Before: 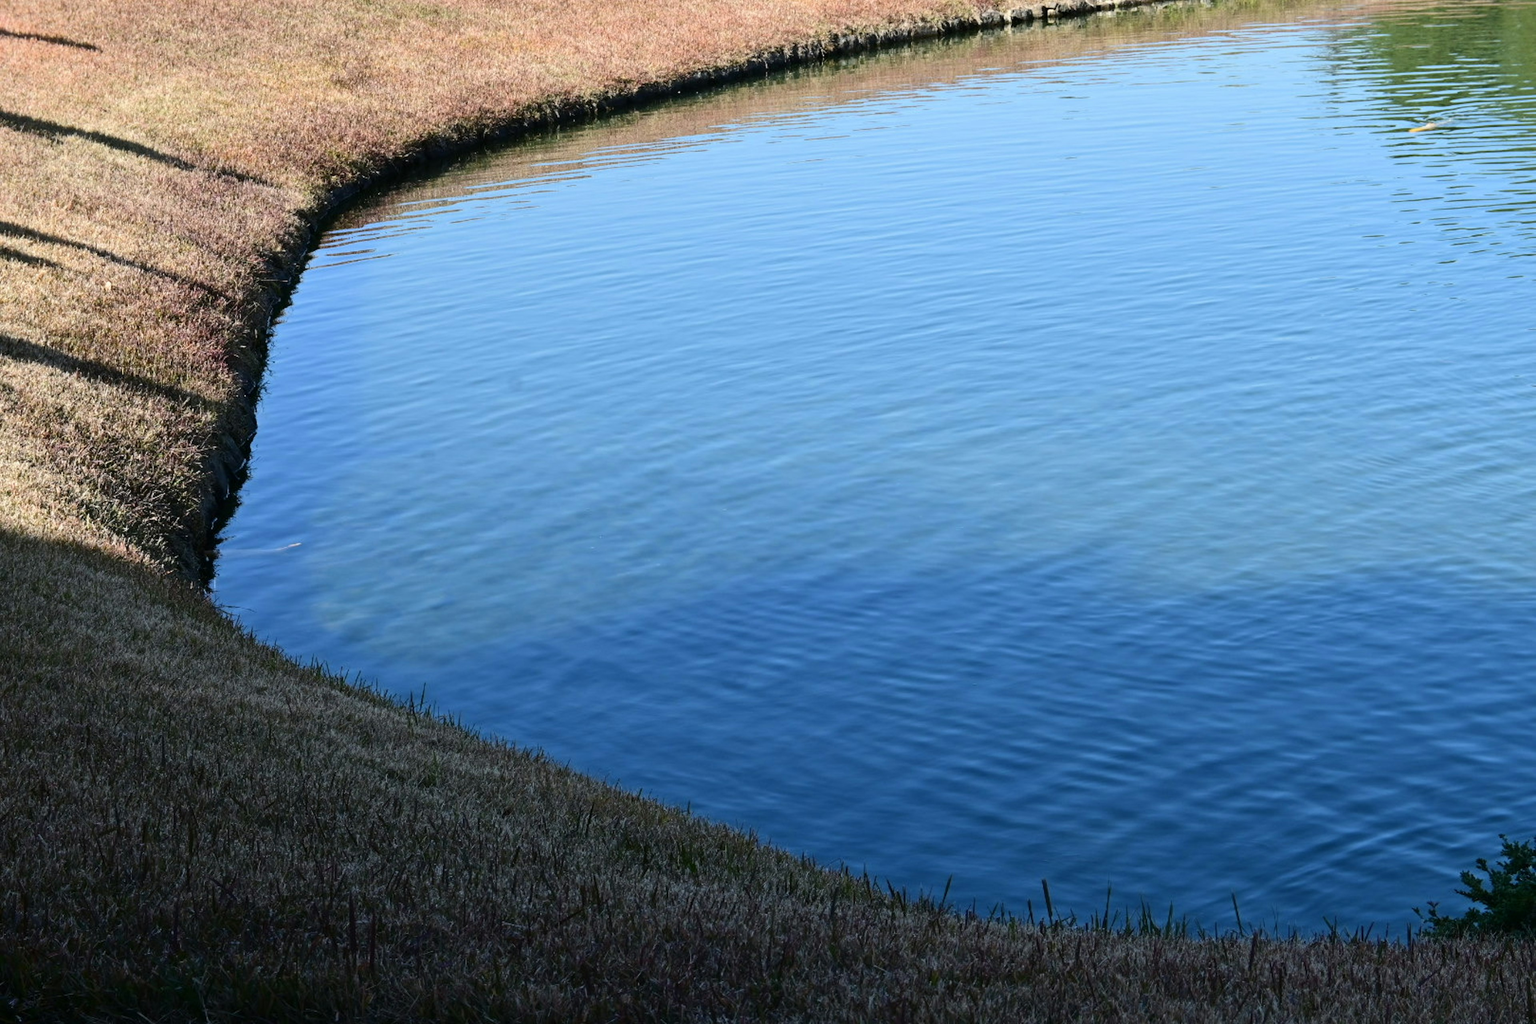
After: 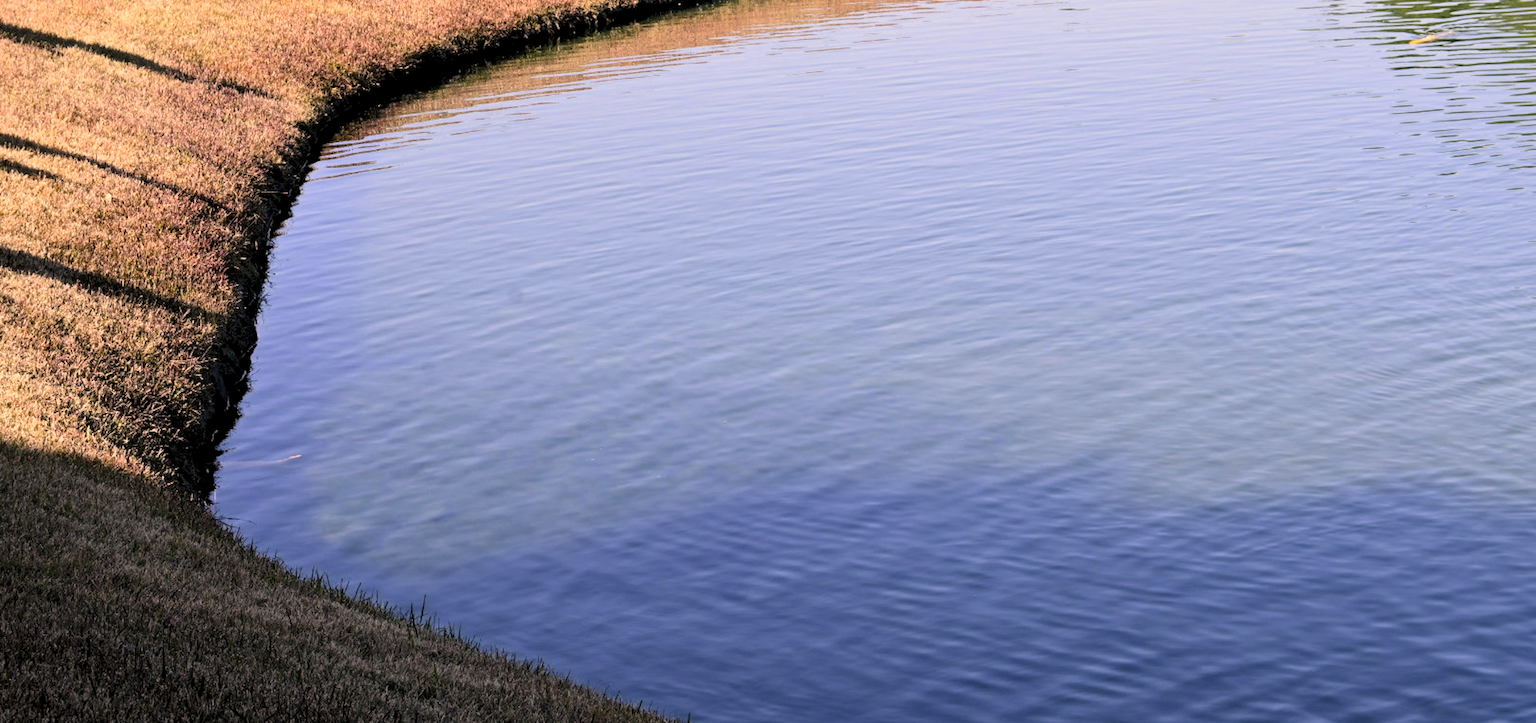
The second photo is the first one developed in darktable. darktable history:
crop and rotate: top 8.668%, bottom 20.683%
color correction: highlights a* 17.53, highlights b* 18.47
levels: levels [0.073, 0.497, 0.972]
